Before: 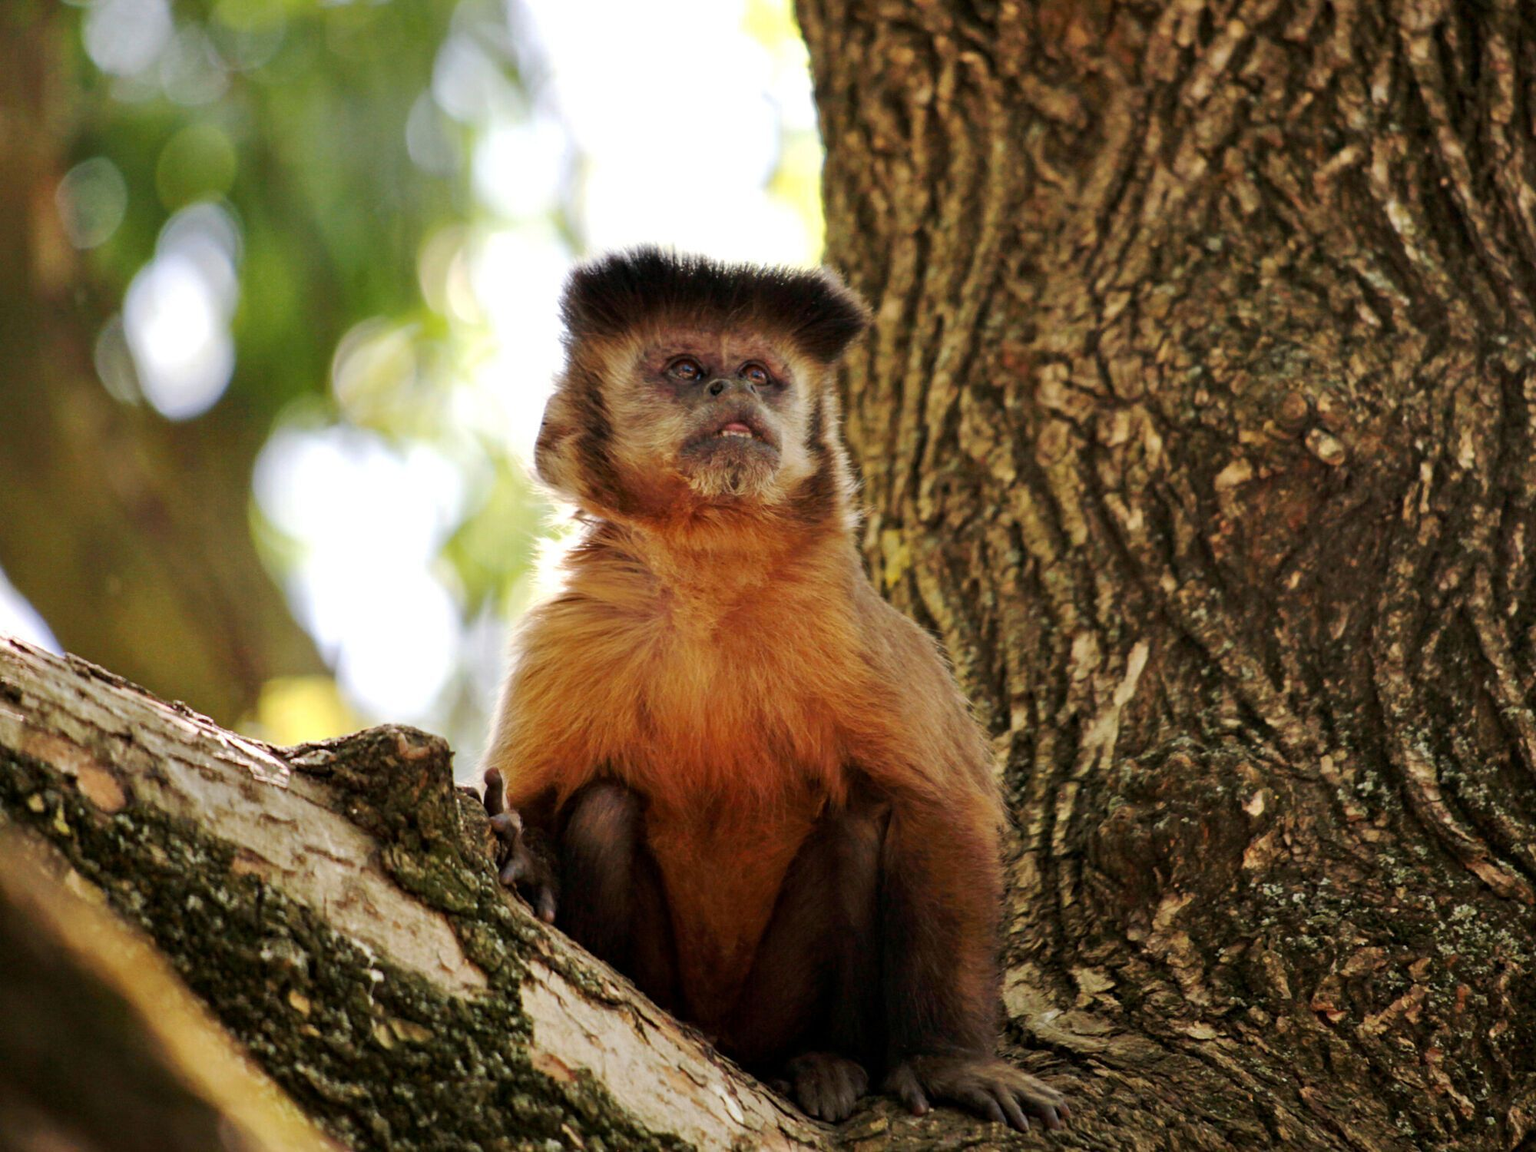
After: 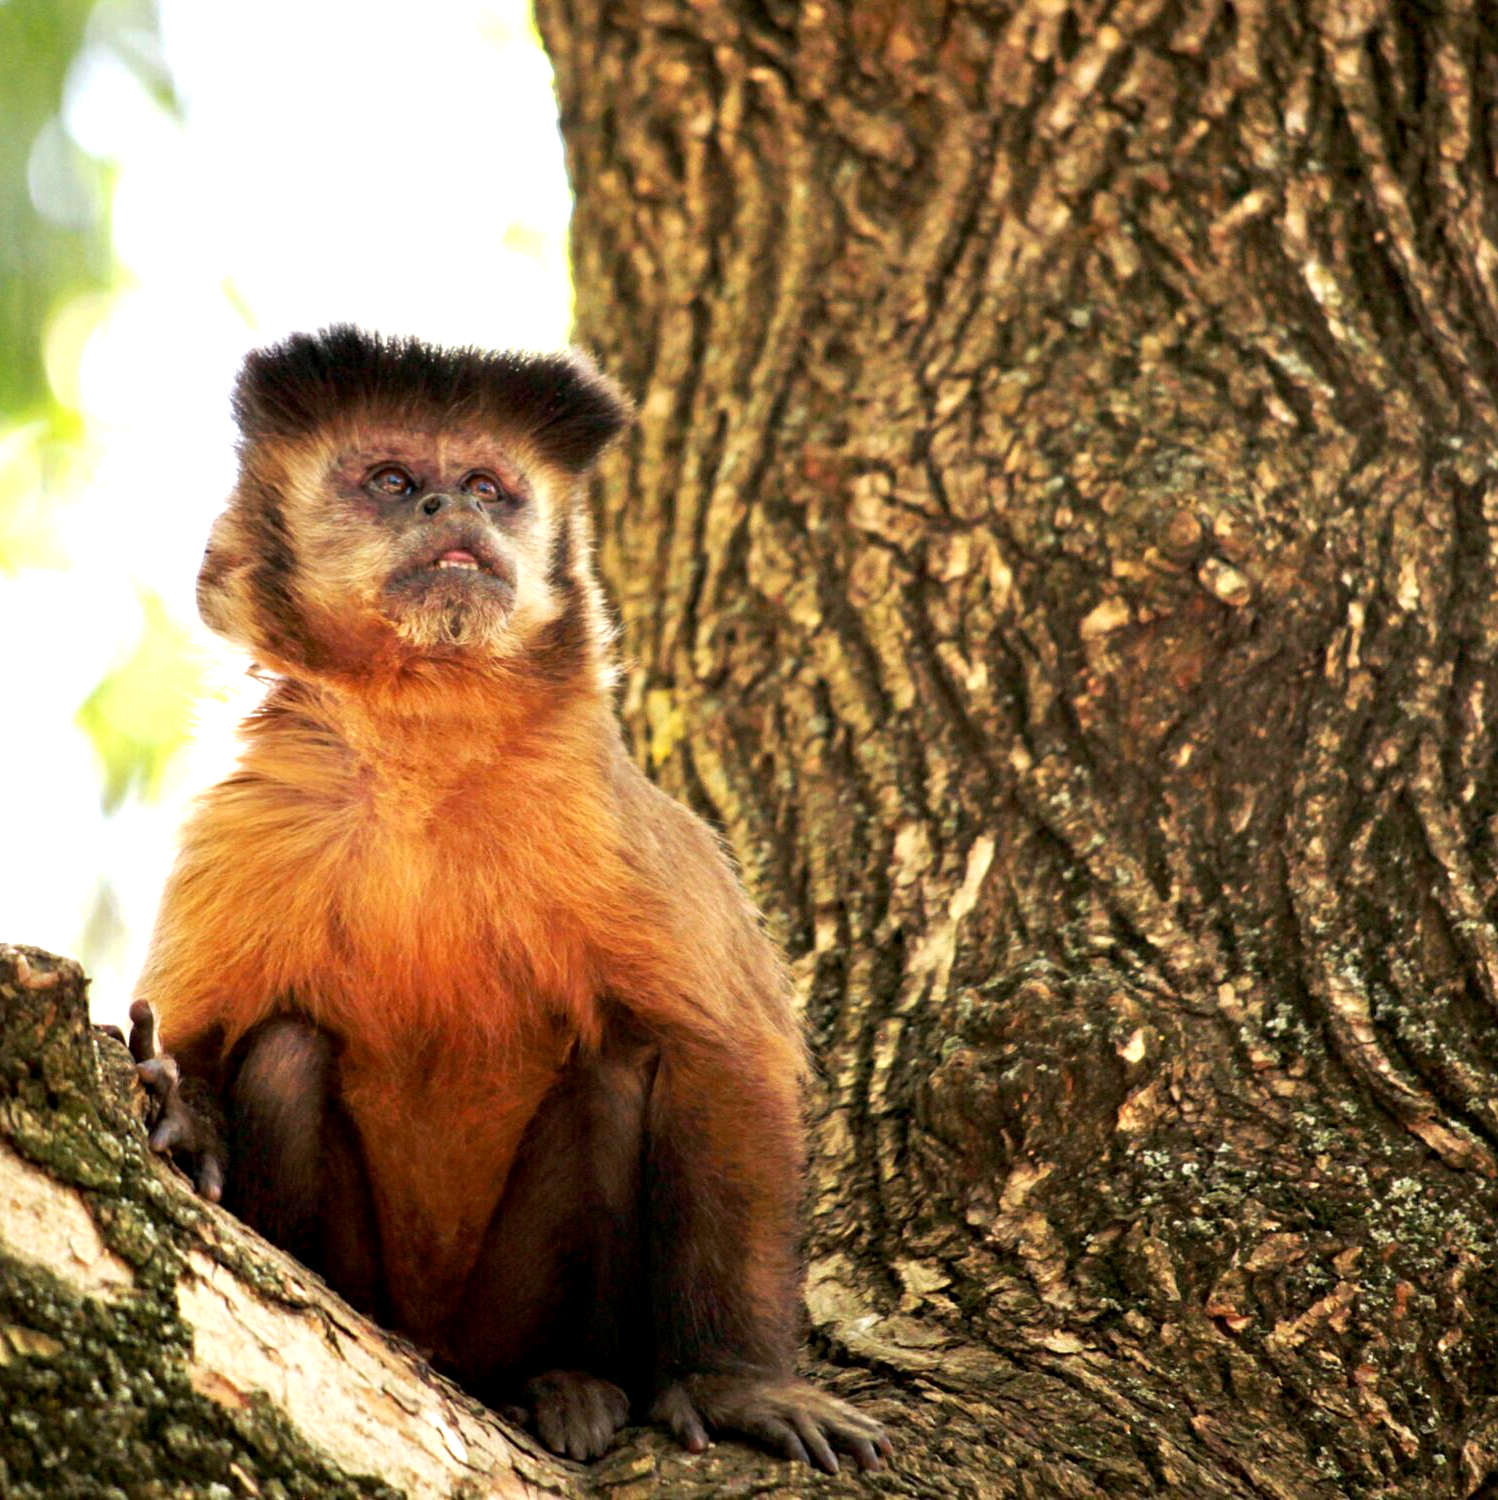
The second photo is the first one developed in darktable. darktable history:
tone equalizer: -8 EV -0.577 EV, edges refinement/feathering 500, mask exposure compensation -1.57 EV, preserve details guided filter
exposure: black level correction 0.001, exposure 1 EV, compensate exposure bias true, compensate highlight preservation false
crop and rotate: left 25.088%
